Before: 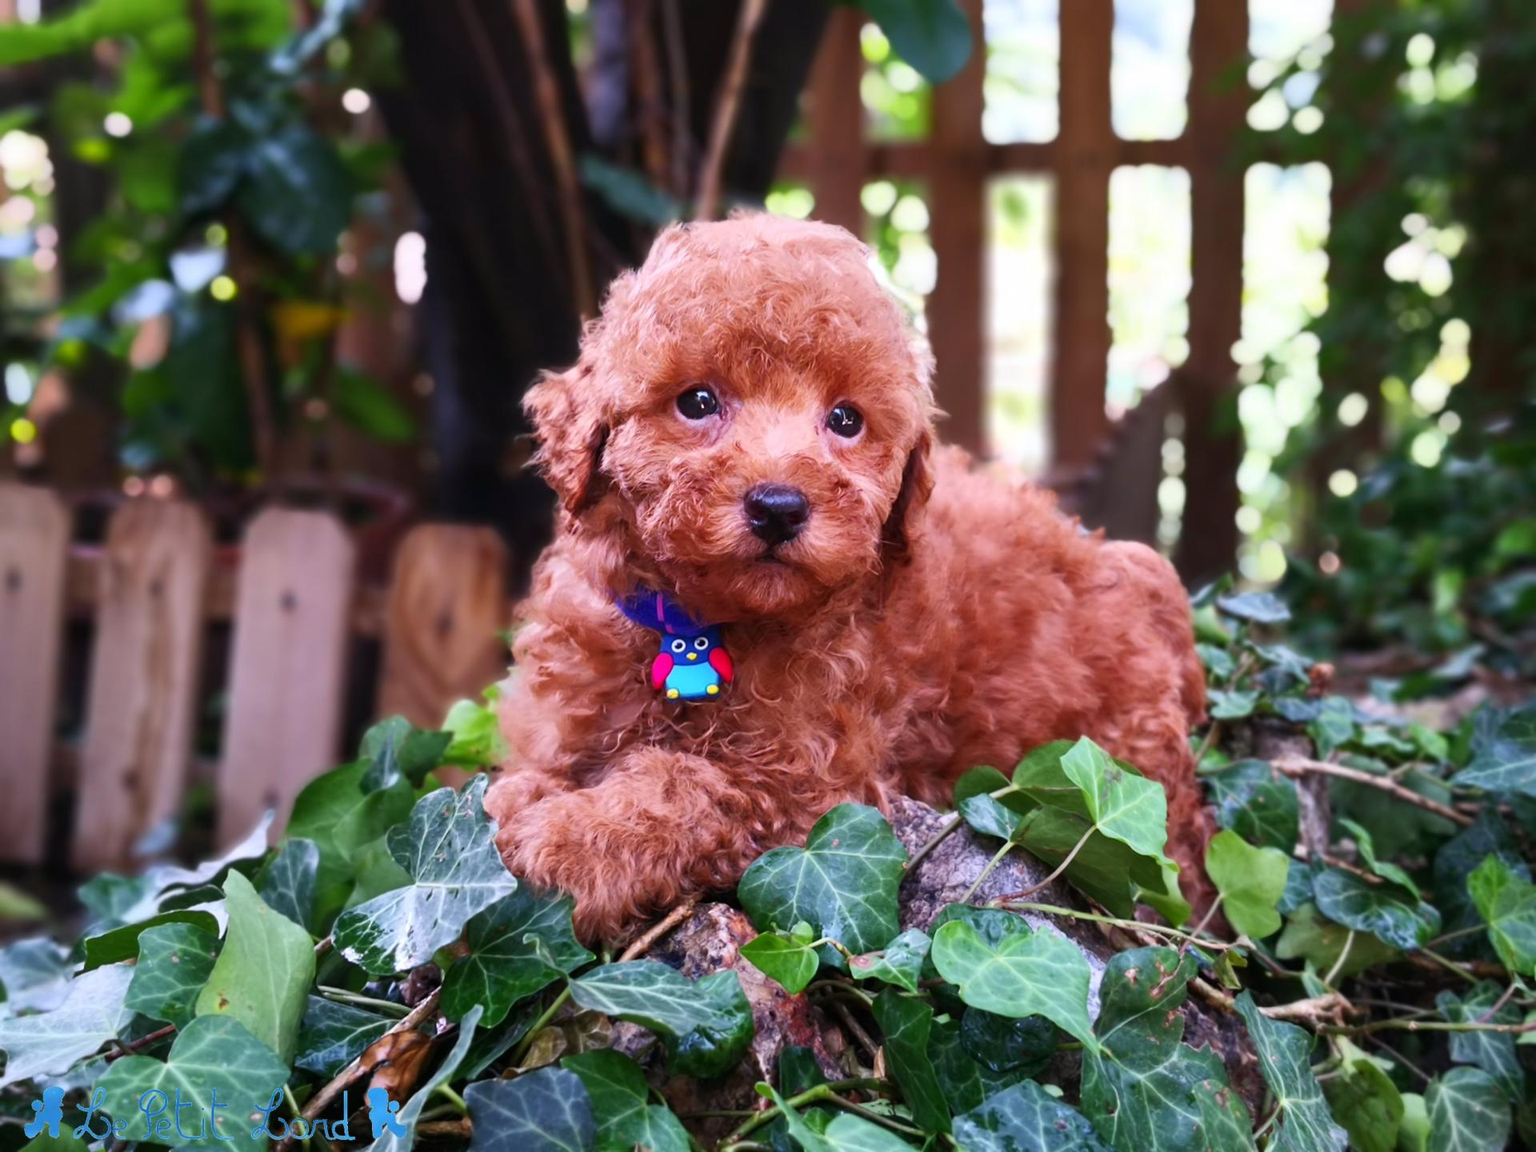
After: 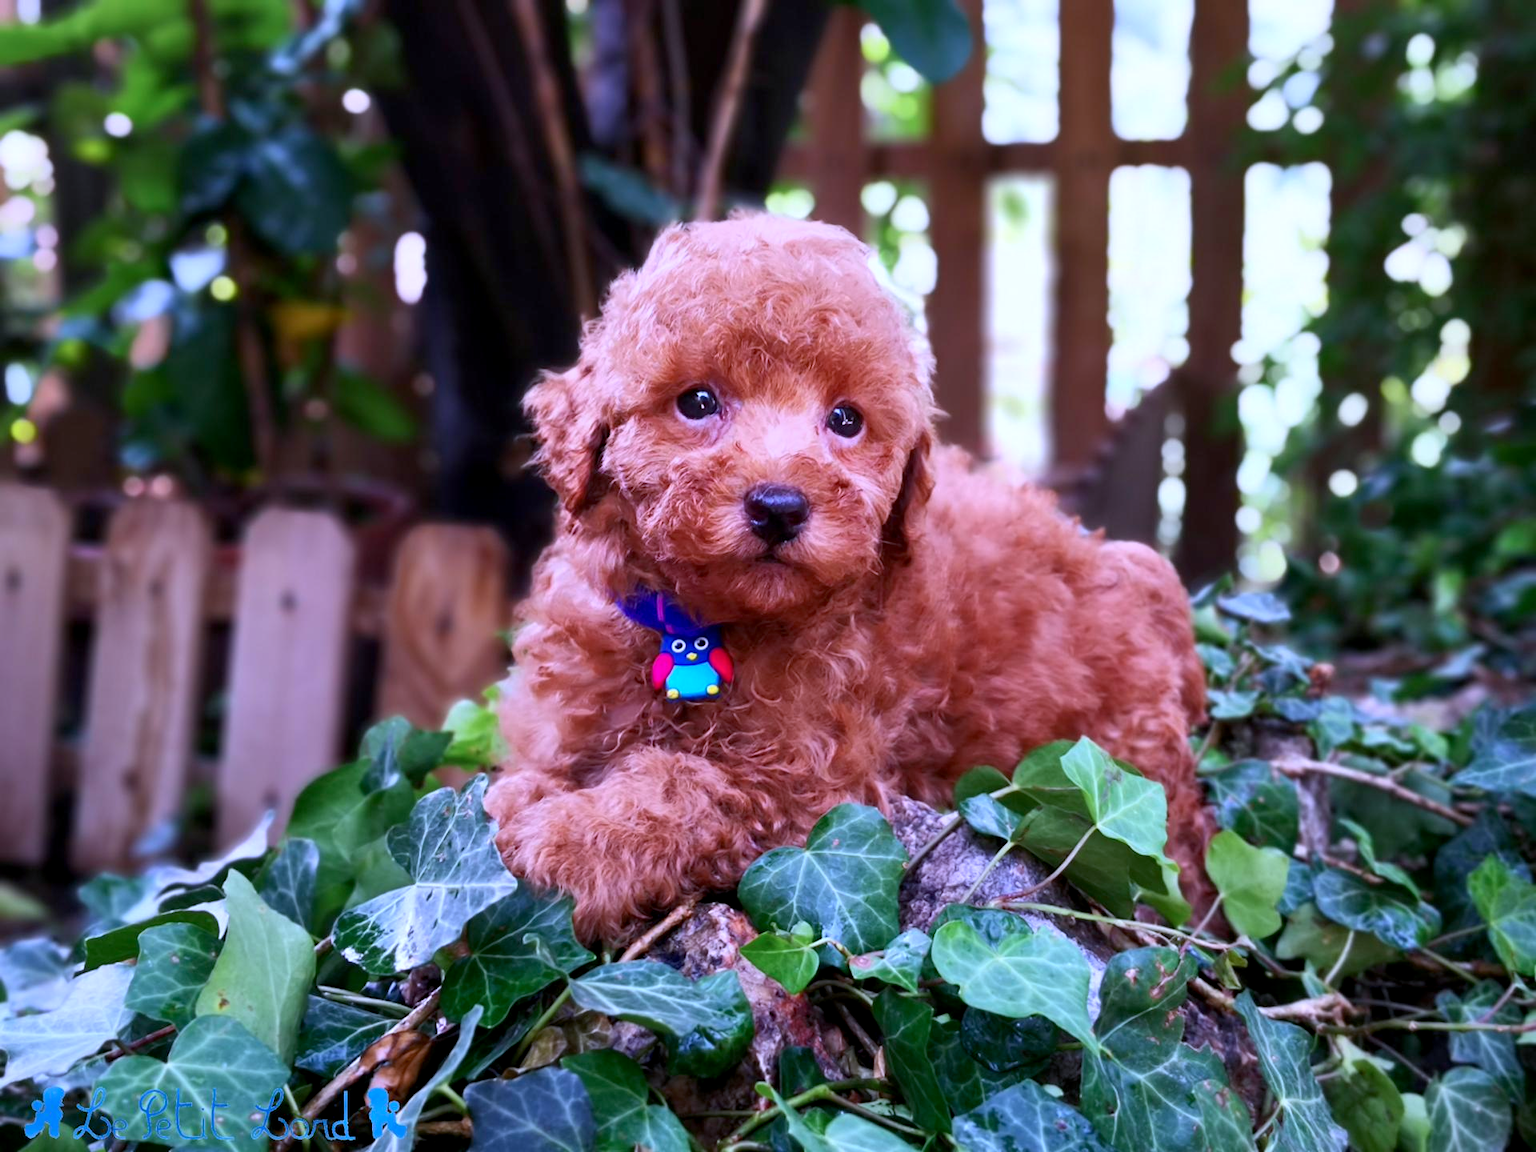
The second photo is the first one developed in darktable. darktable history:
color calibration: illuminant as shot in camera, x 0.379, y 0.396, temperature 4138.76 K
exposure: black level correction 0.004, exposure 0.014 EV, compensate highlight preservation false
